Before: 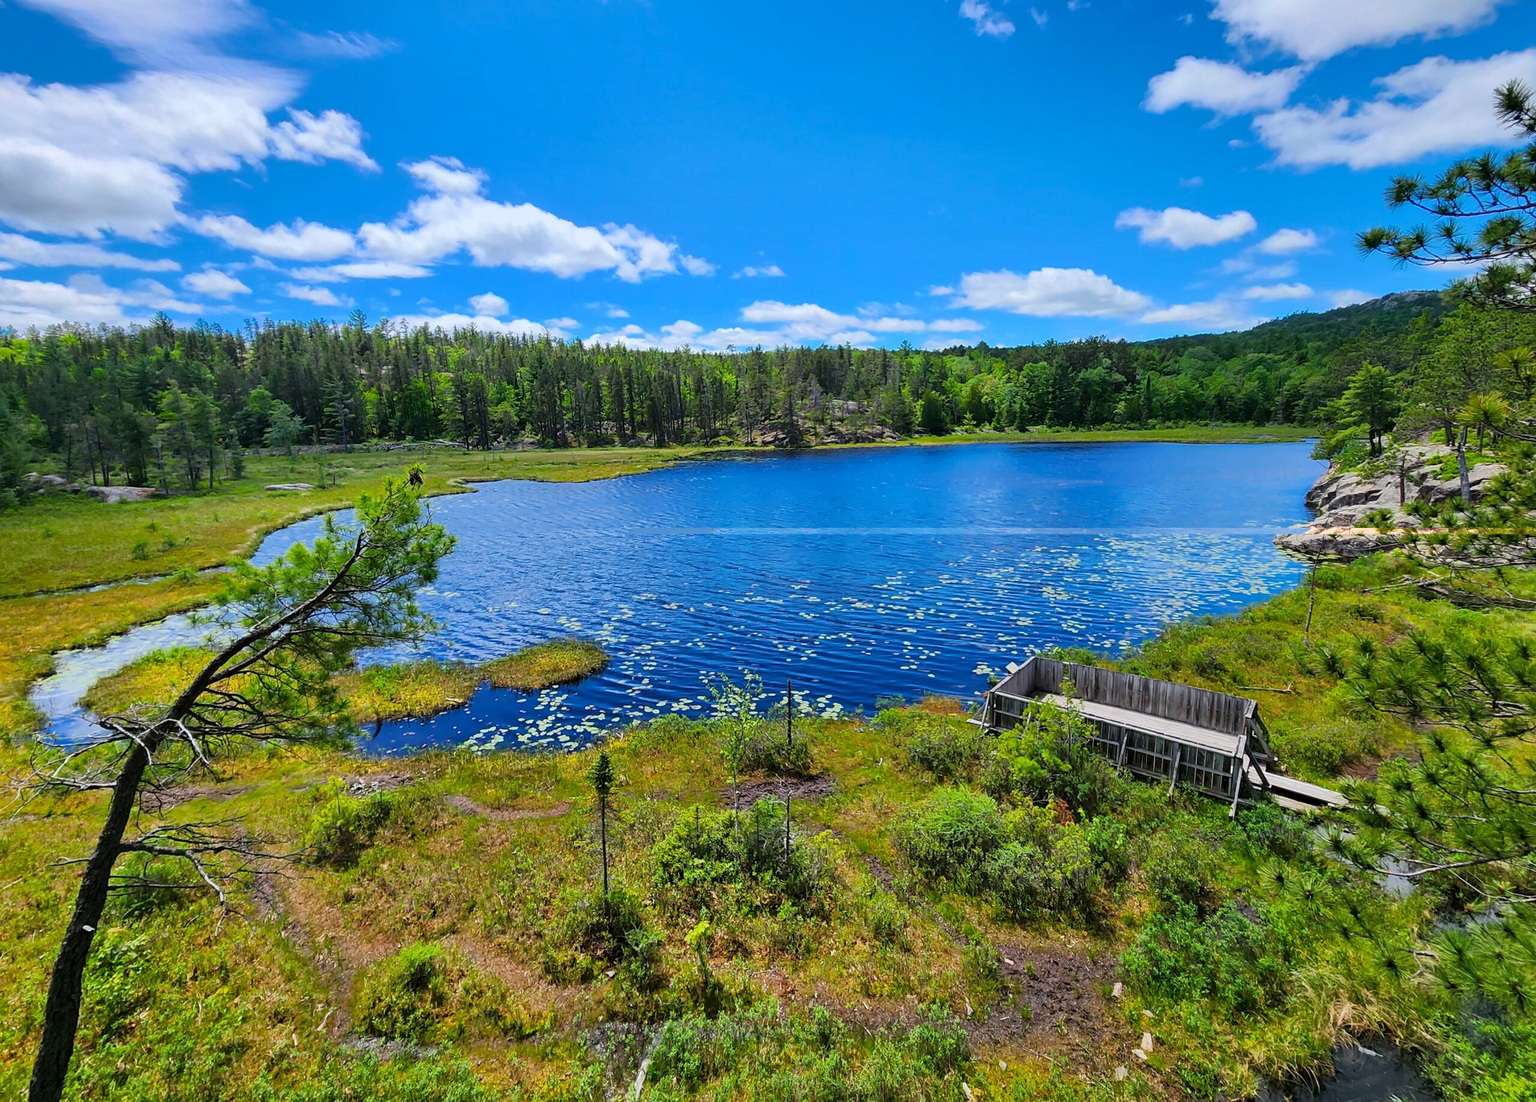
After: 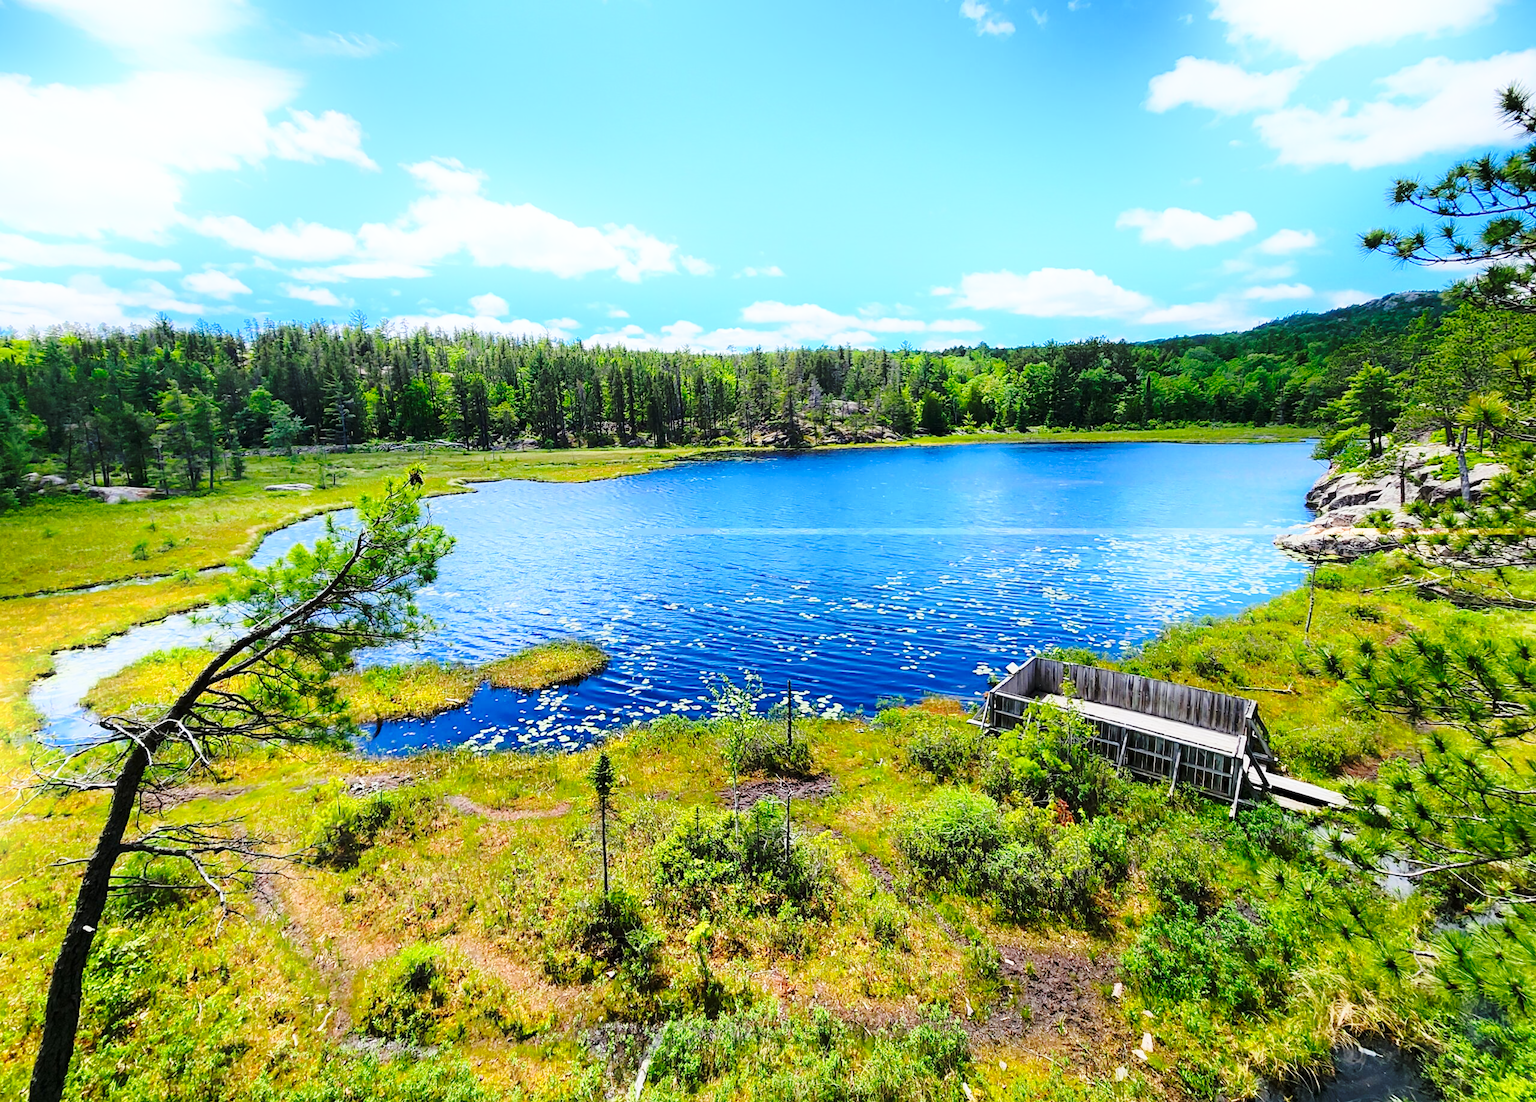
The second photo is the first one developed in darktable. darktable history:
base curve: curves: ch0 [(0, 0) (0.036, 0.037) (0.121, 0.228) (0.46, 0.76) (0.859, 0.983) (1, 1)], preserve colors none
shadows and highlights: shadows -21.3, highlights 100, soften with gaussian
